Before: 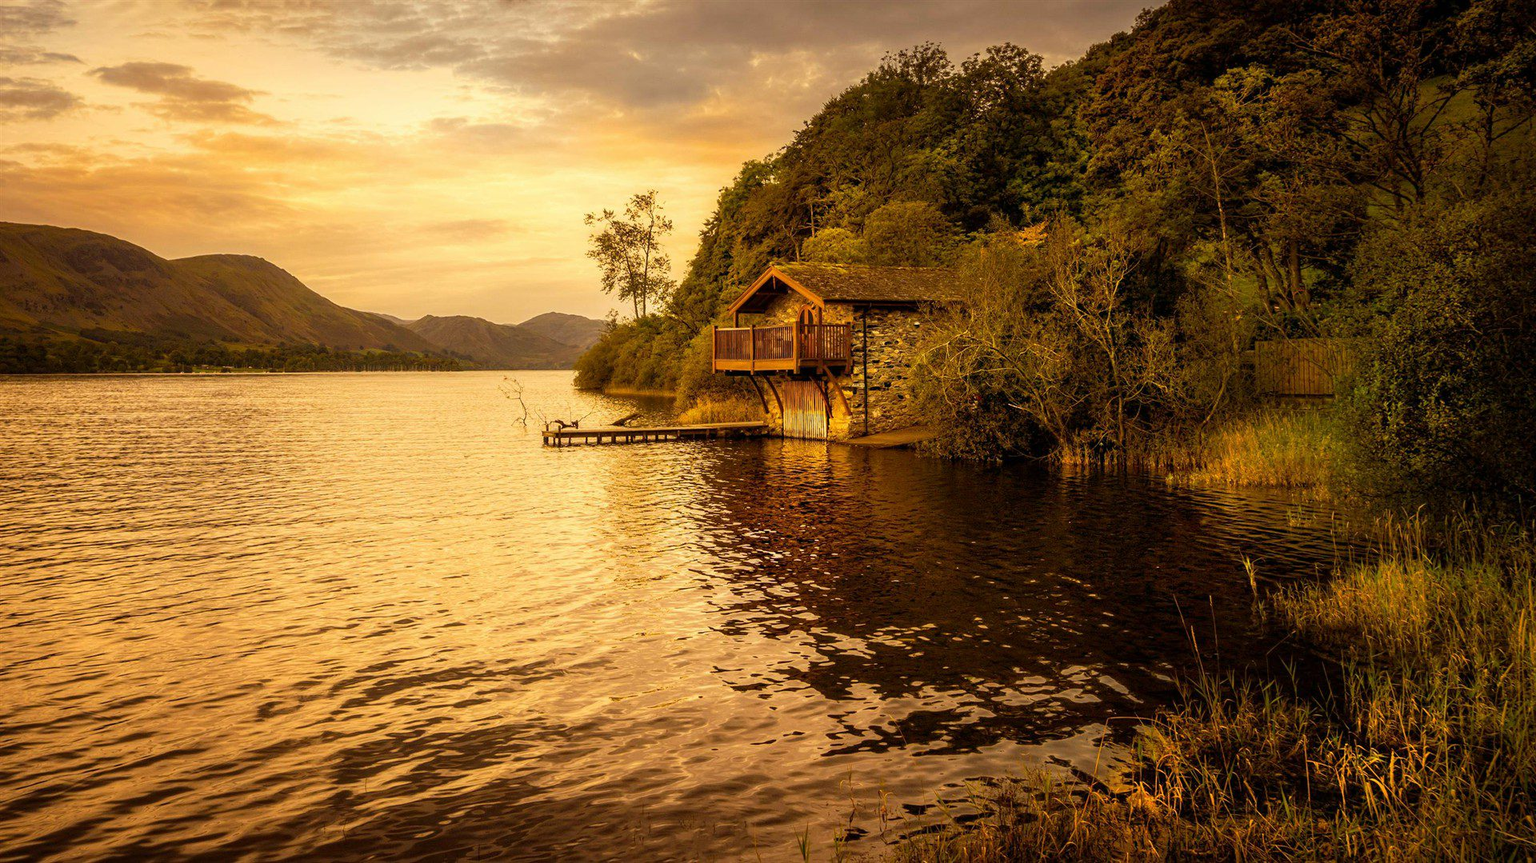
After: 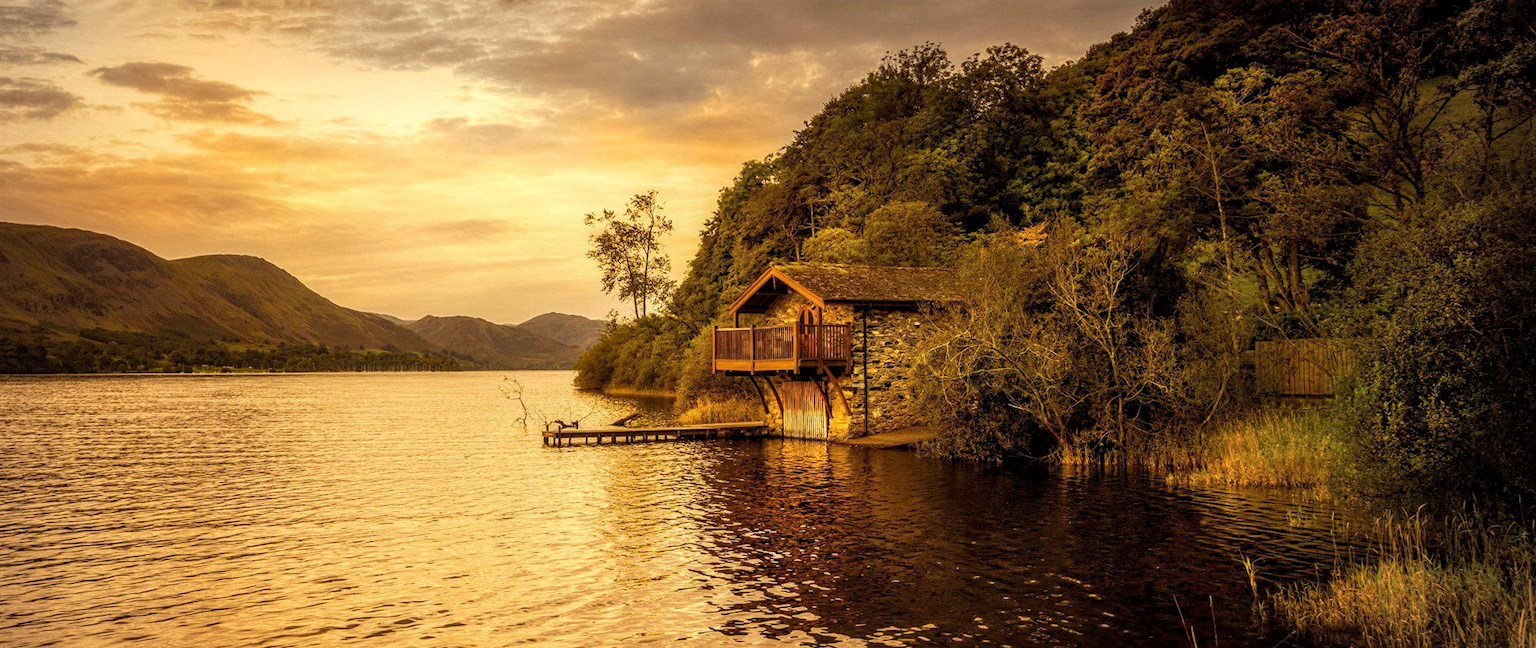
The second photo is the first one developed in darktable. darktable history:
local contrast: on, module defaults
vignetting: fall-off start 84.74%, fall-off radius 79.79%, width/height ratio 1.213
crop: bottom 24.838%
